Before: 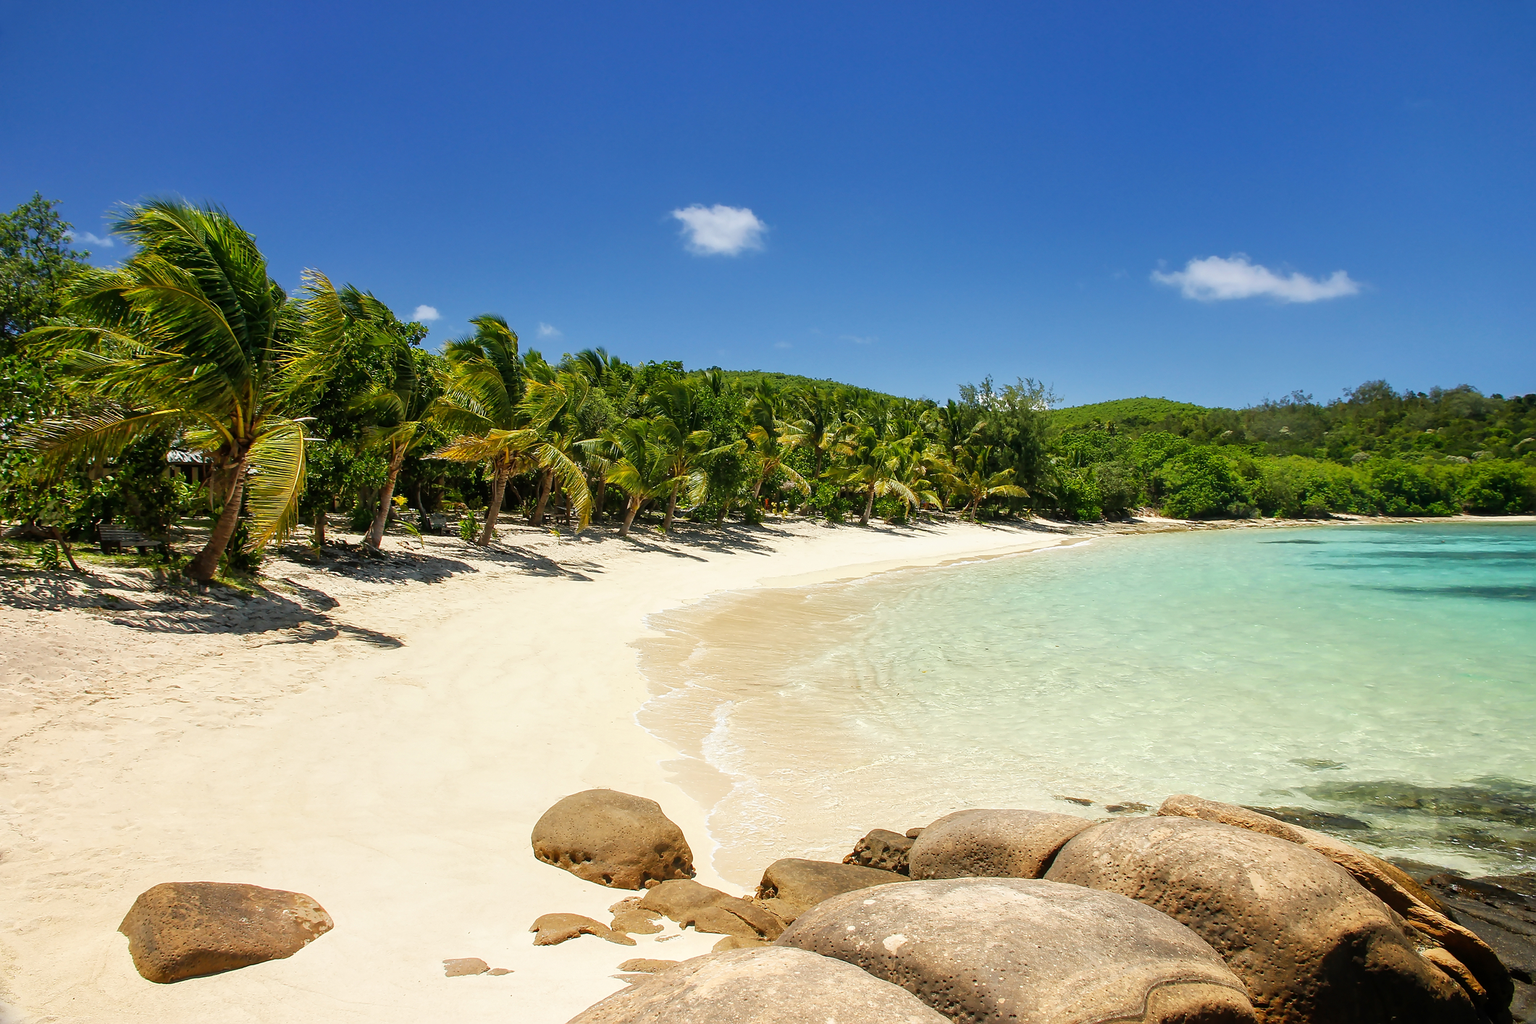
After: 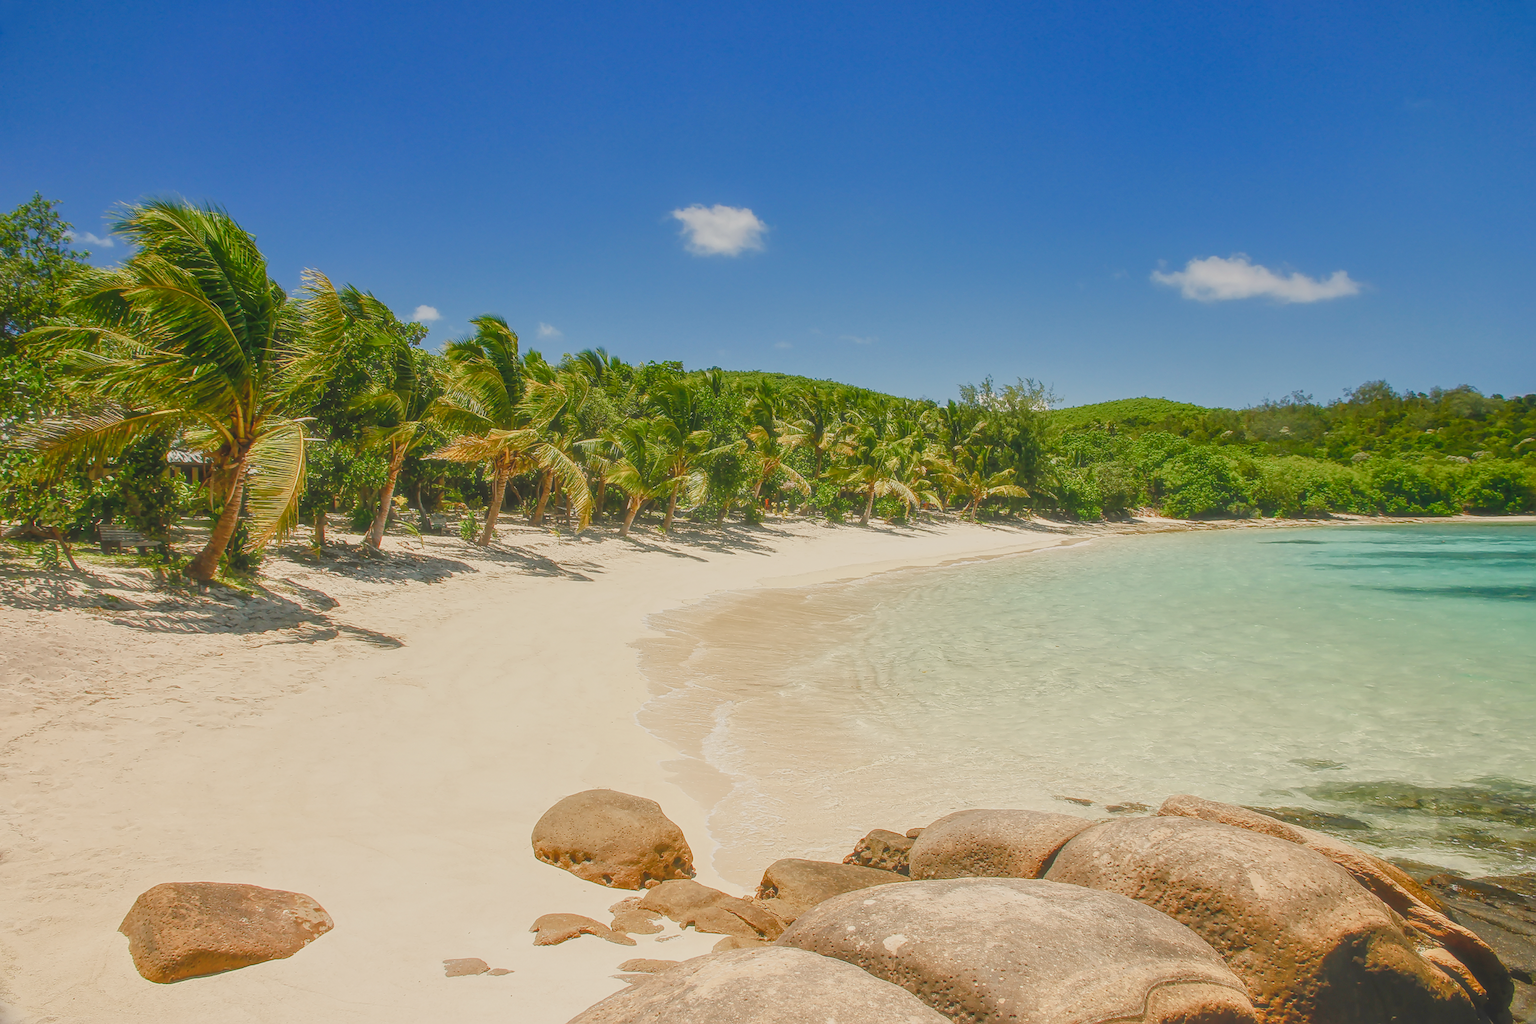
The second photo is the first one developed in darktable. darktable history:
local contrast: highlights 73%, shadows 15%, midtone range 0.197
haze removal: strength -0.05
color balance rgb: shadows lift › chroma 1%, shadows lift › hue 113°, highlights gain › chroma 0.2%, highlights gain › hue 333°, perceptual saturation grading › global saturation 20%, perceptual saturation grading › highlights -50%, perceptual saturation grading › shadows 25%, contrast -20%
white balance: red 1.045, blue 0.932
